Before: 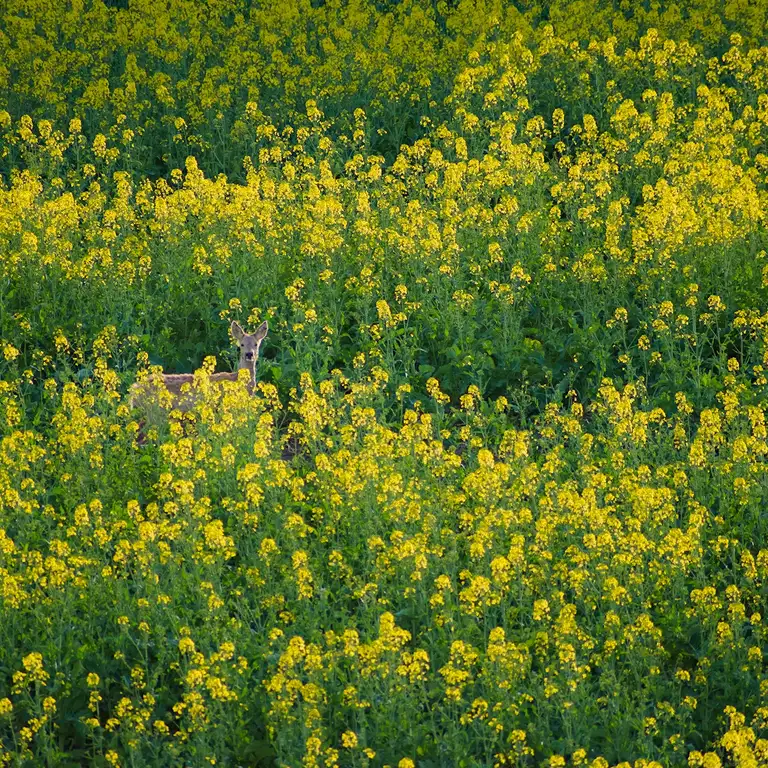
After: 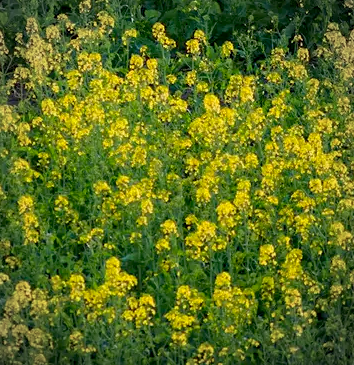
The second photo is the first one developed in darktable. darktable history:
crop: left 35.746%, top 46.27%, right 18.099%, bottom 6.11%
vignetting: fall-off radius 61.07%
exposure: black level correction 0.01, exposure 0.015 EV, compensate highlight preservation false
